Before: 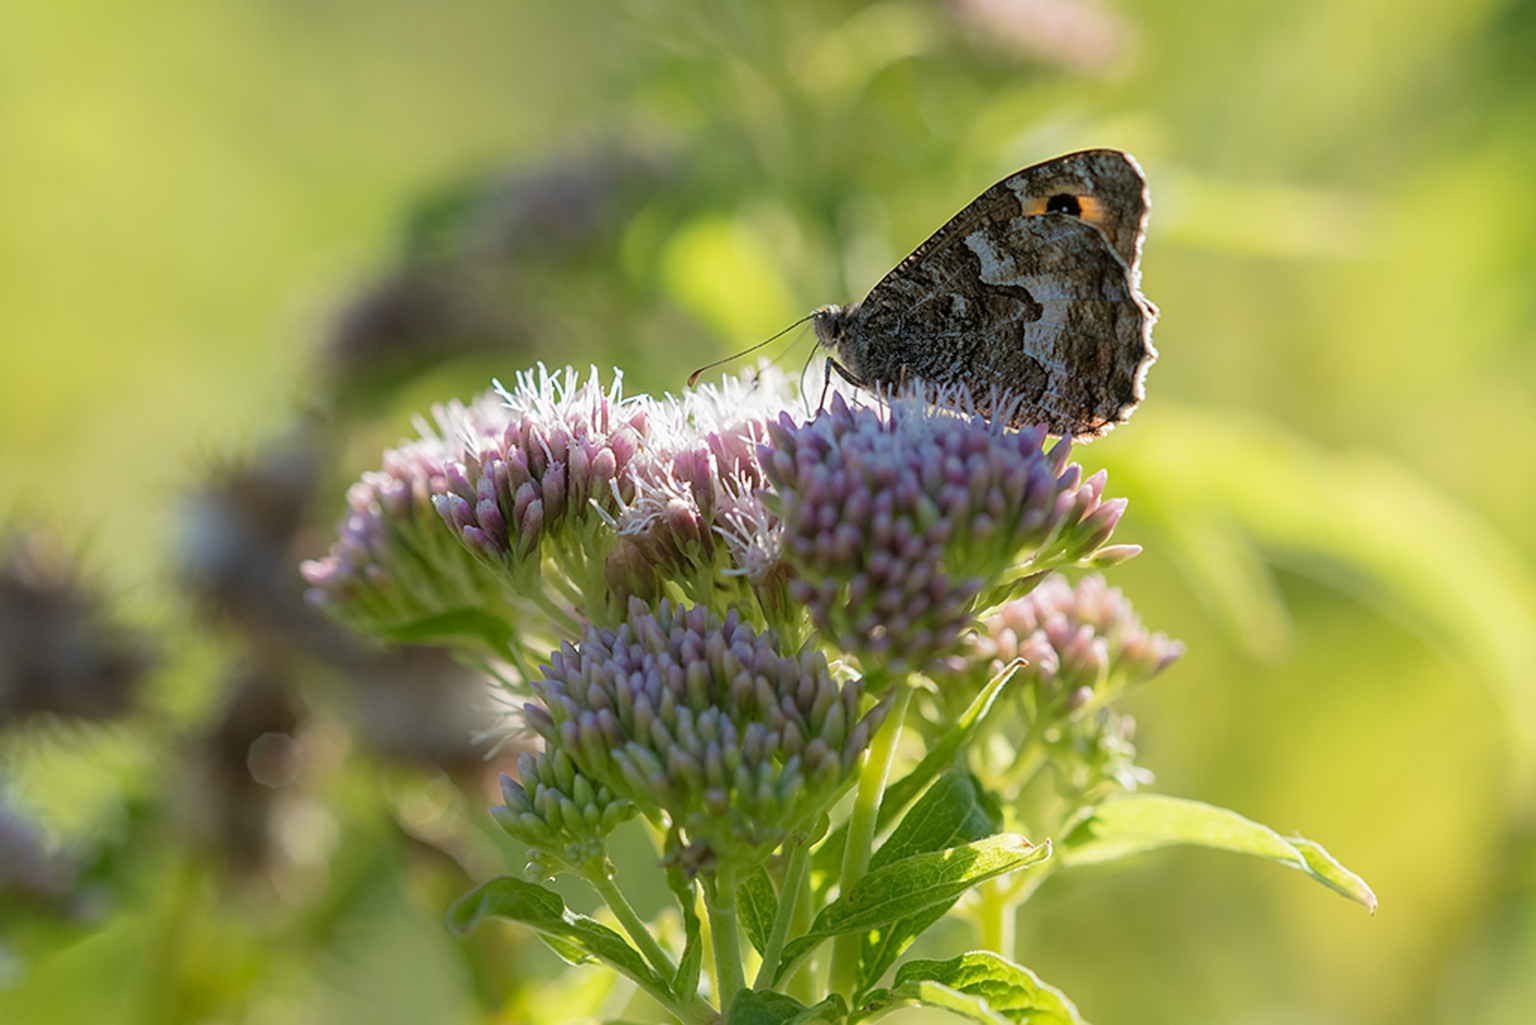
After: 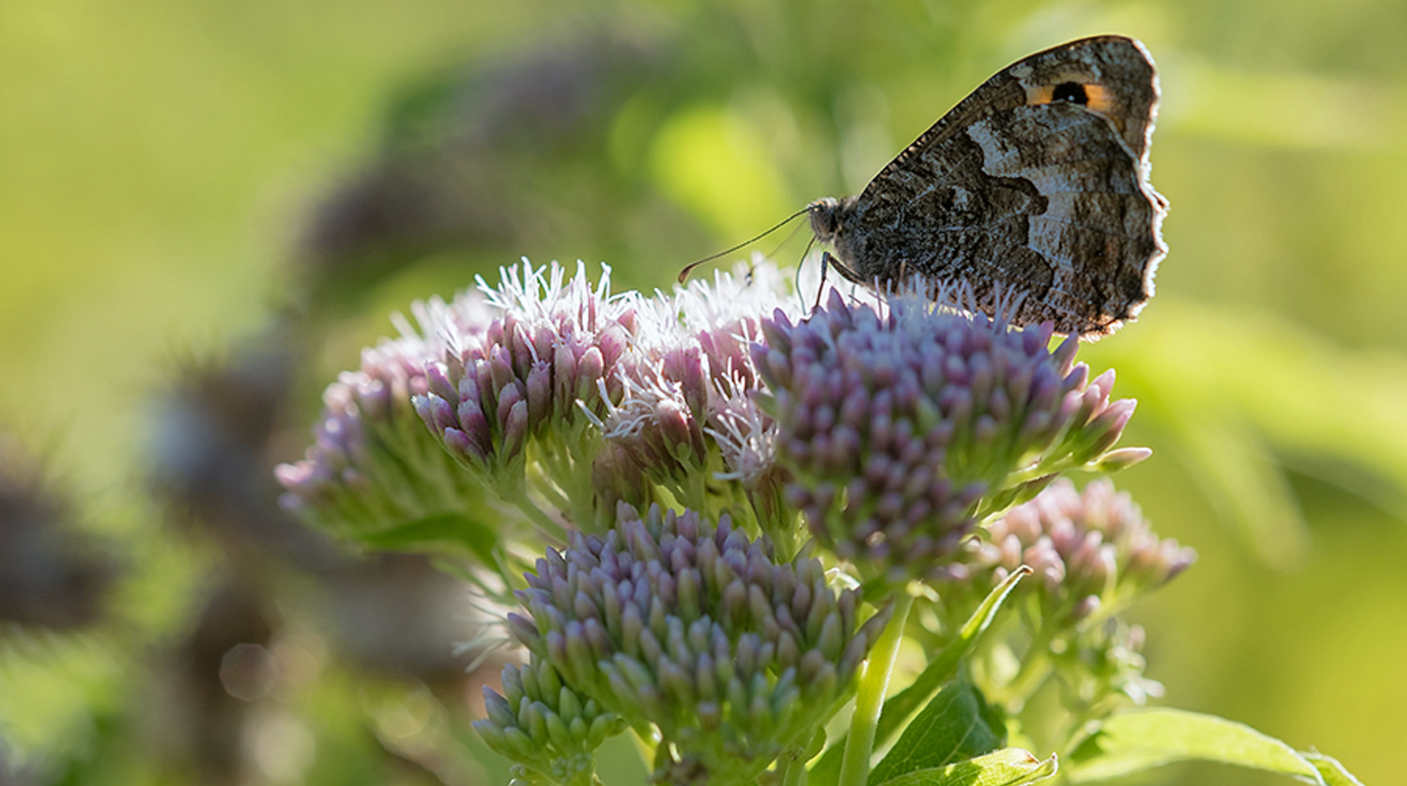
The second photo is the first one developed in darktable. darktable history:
tone equalizer: on, module defaults
crop and rotate: left 2.425%, top 11.305%, right 9.6%, bottom 15.08%
shadows and highlights: highlights color adjustment 0%, soften with gaussian
white balance: red 0.982, blue 1.018
